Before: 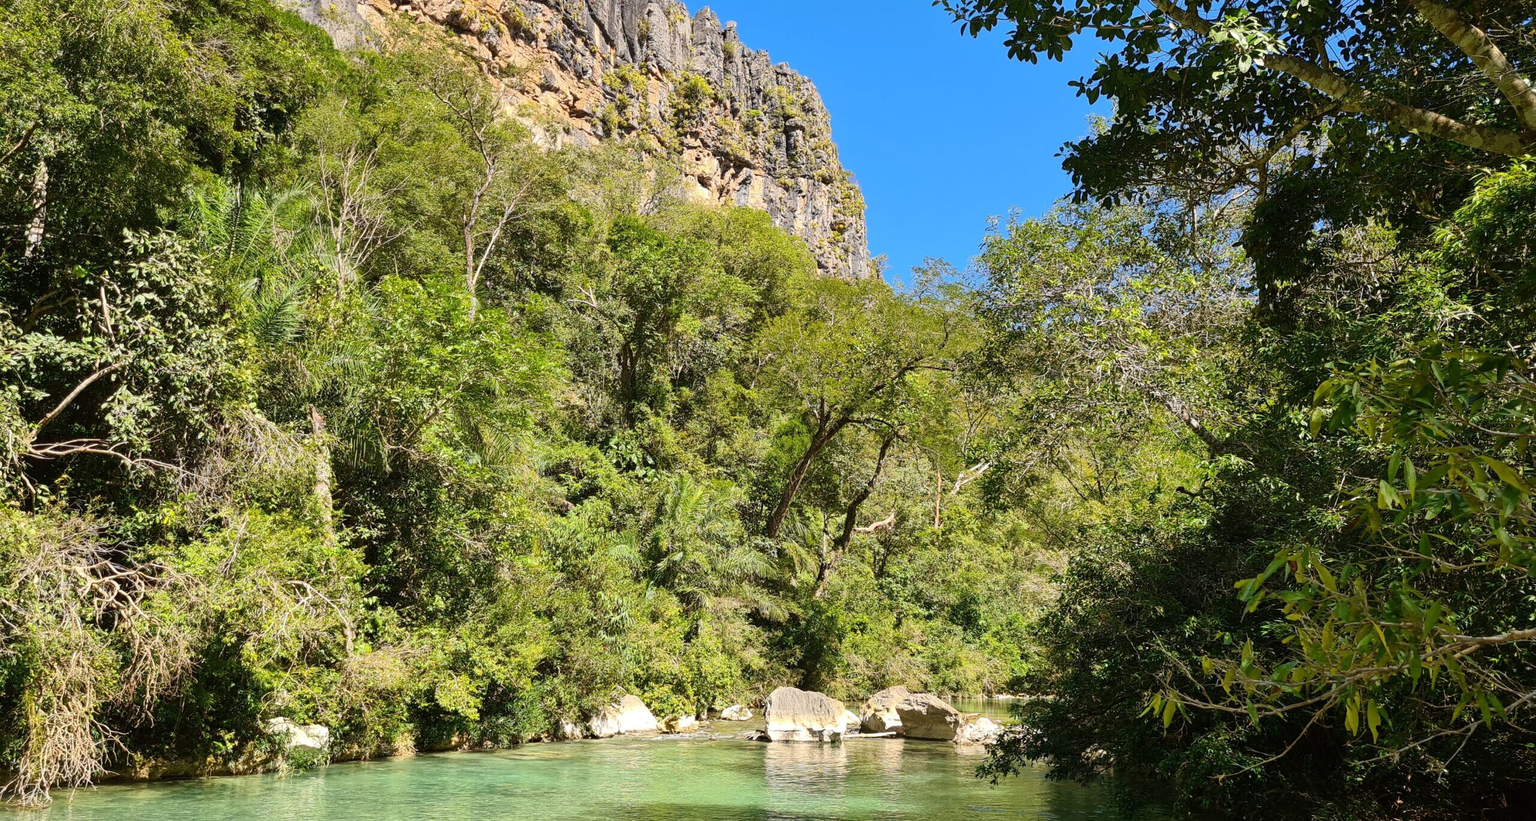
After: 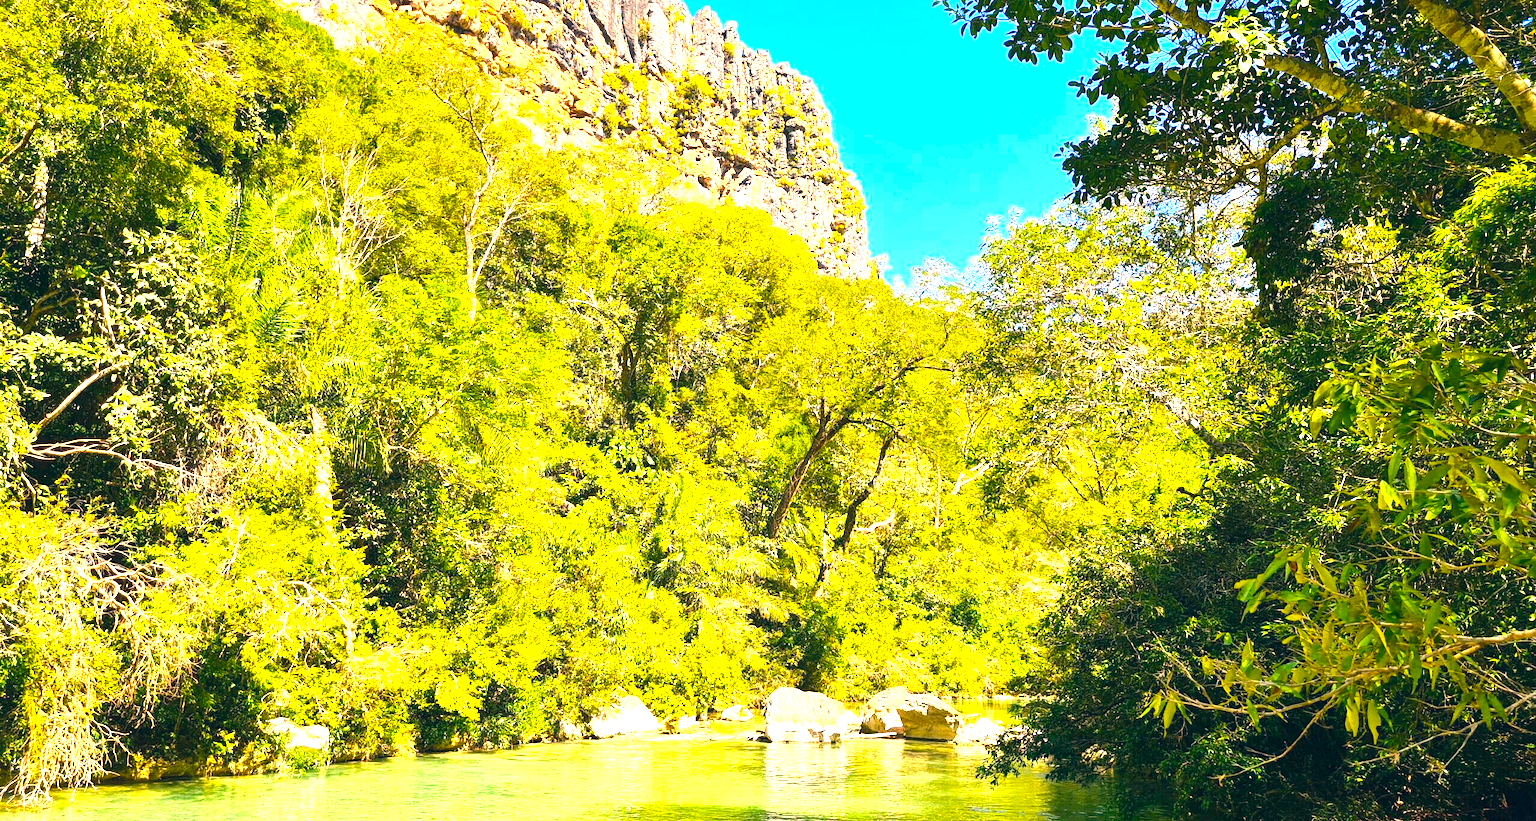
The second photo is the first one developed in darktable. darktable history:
exposure: black level correction 0, exposure 1.741 EV, compensate exposure bias true, compensate highlight preservation false
color correction: highlights a* 10.32, highlights b* 14.66, shadows a* -9.59, shadows b* -15.02
color balance rgb: linear chroma grading › global chroma 15%, perceptual saturation grading › global saturation 30%
